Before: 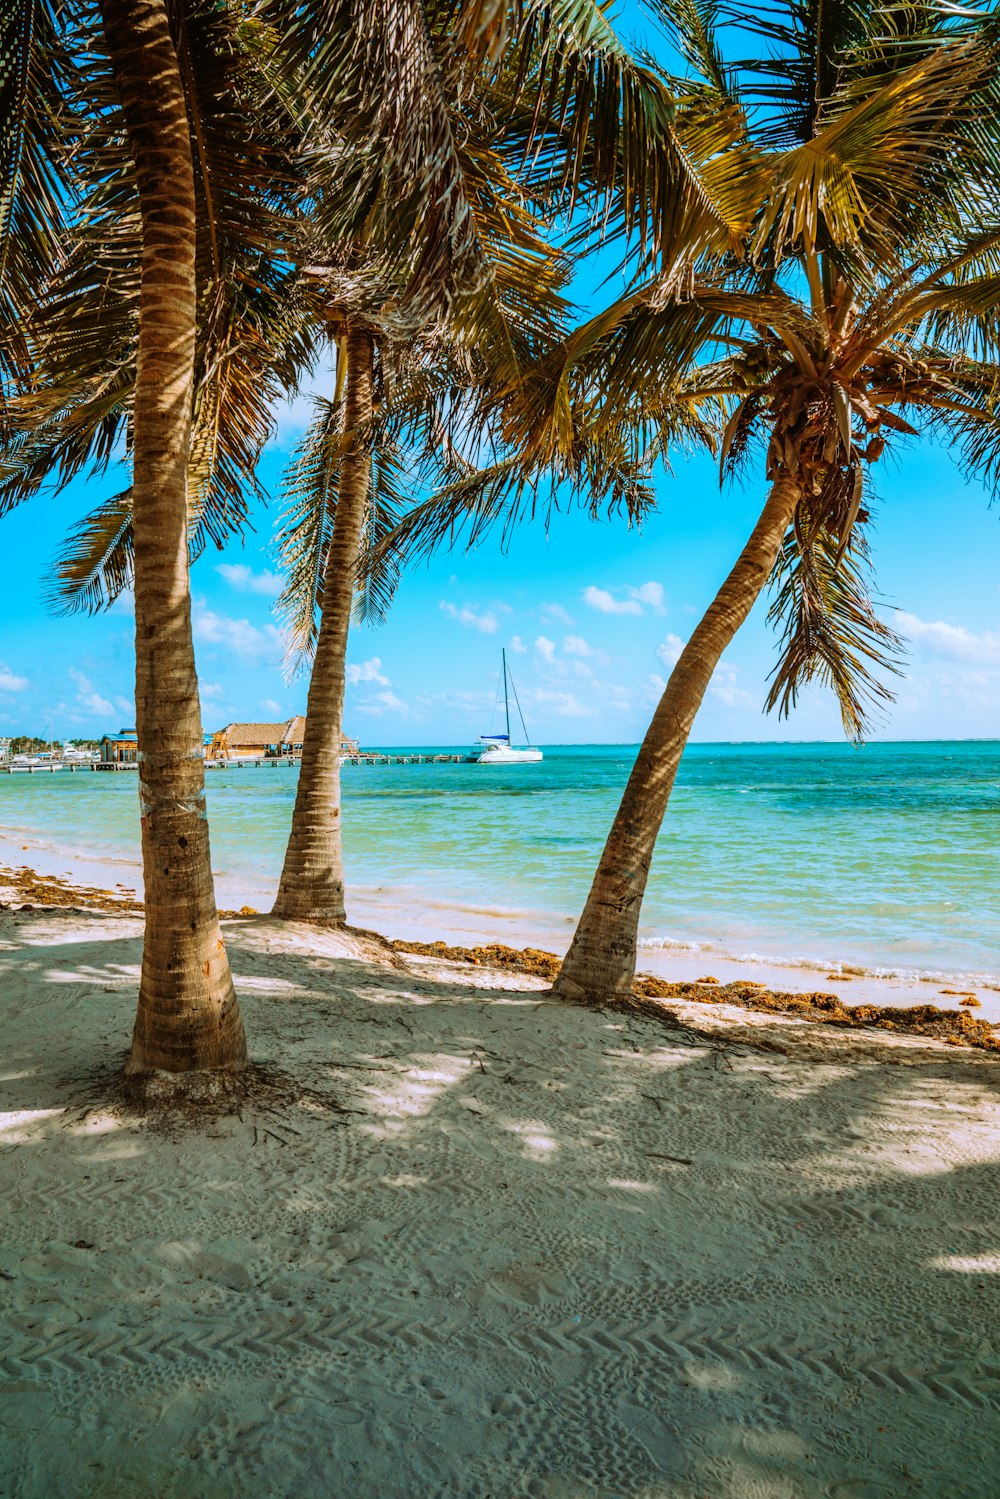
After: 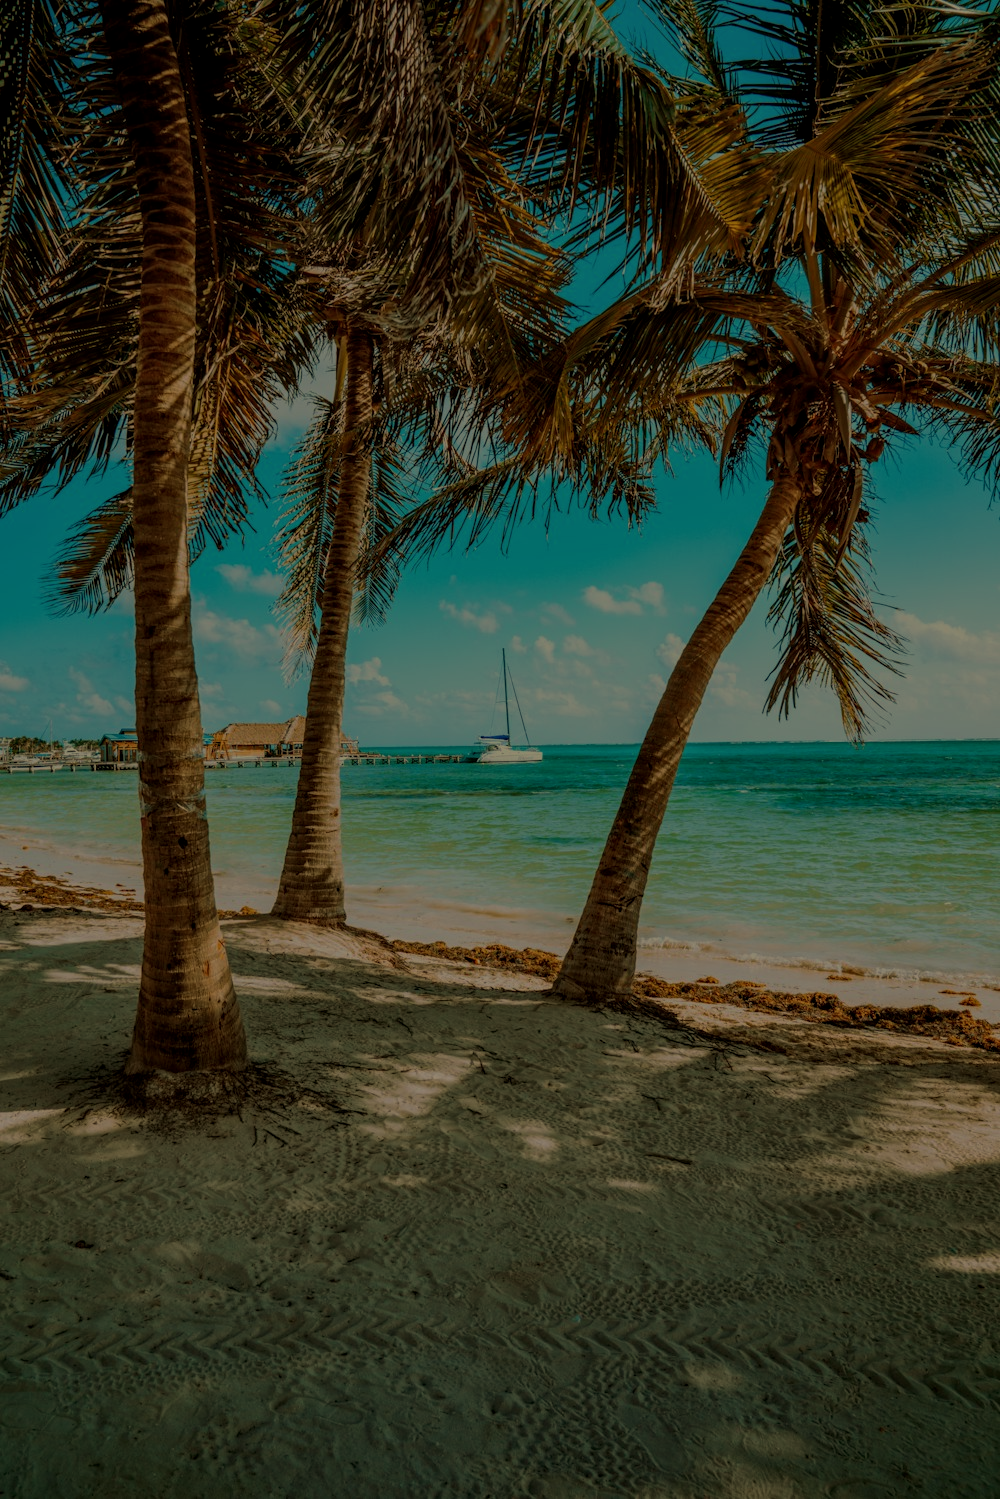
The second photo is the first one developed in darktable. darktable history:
local contrast: highlights 100%, shadows 100%, detail 120%, midtone range 0.2
white balance: red 1.08, blue 0.791
exposure: exposure -2.002 EV, compensate highlight preservation false
